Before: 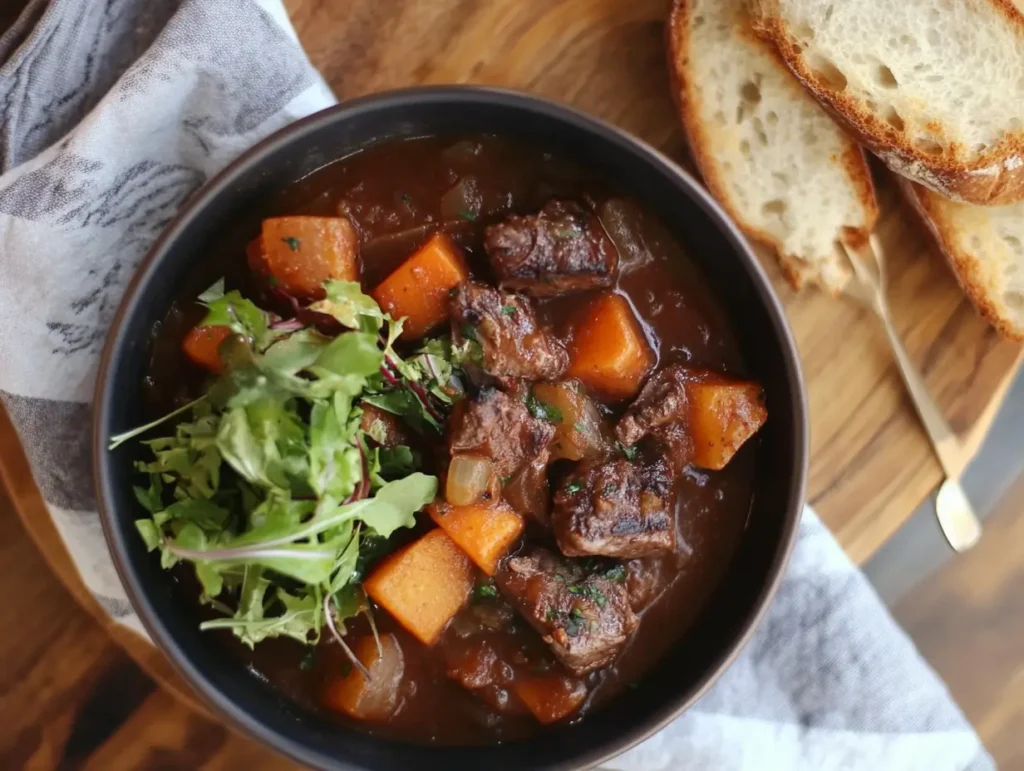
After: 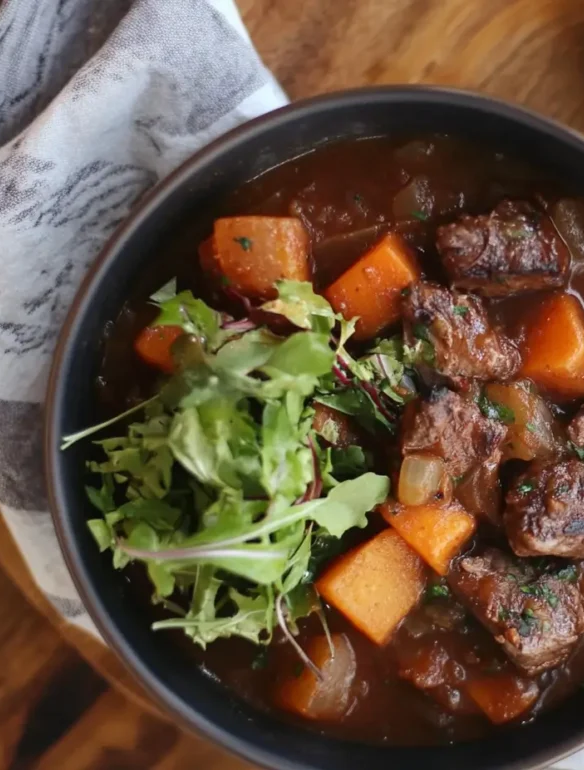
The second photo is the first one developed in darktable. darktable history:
crop: left 4.739%, right 38.194%
